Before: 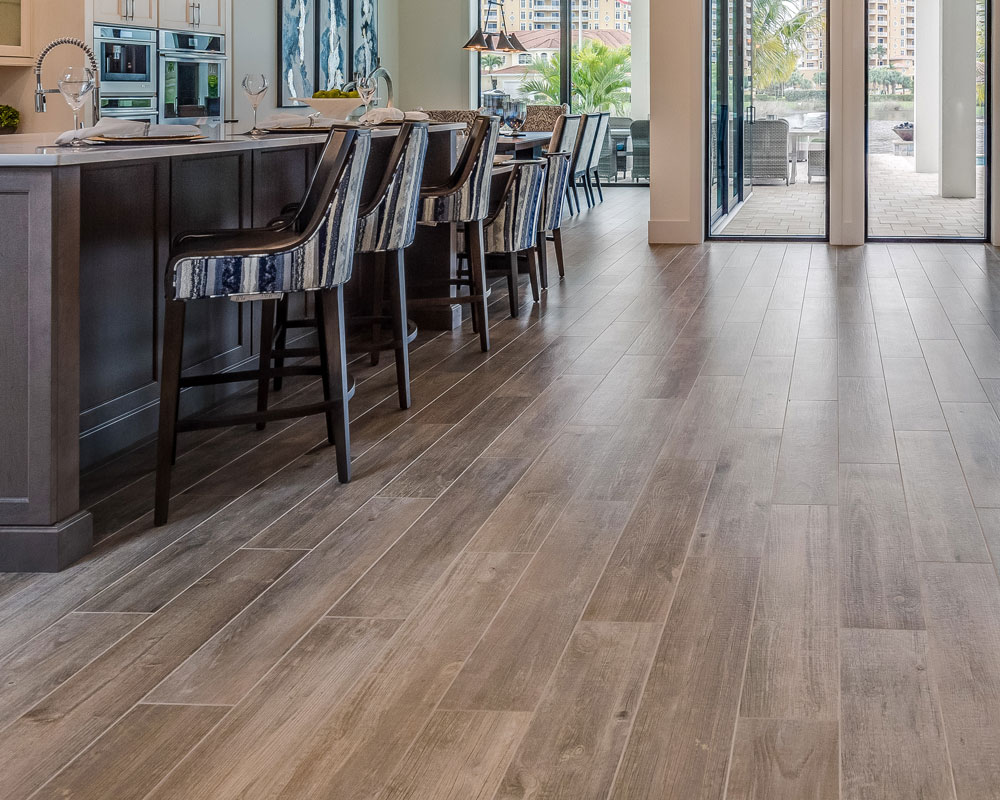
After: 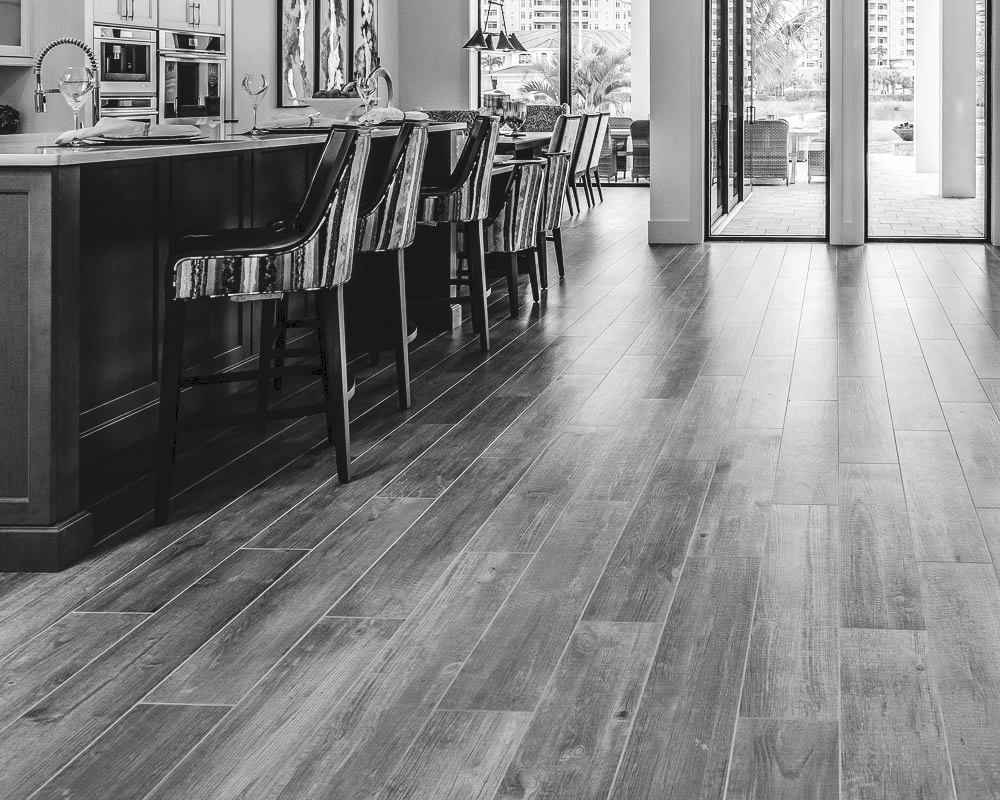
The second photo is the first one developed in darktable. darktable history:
white balance: emerald 1
color calibration: output gray [0.267, 0.423, 0.261, 0], illuminant same as pipeline (D50), adaptation none (bypass)
exposure: compensate highlight preservation false
color balance rgb: linear chroma grading › global chroma 15%, perceptual saturation grading › global saturation 30%
tone curve: curves: ch0 [(0, 0) (0.003, 0.082) (0.011, 0.082) (0.025, 0.088) (0.044, 0.088) (0.069, 0.093) (0.1, 0.101) (0.136, 0.109) (0.177, 0.129) (0.224, 0.155) (0.277, 0.214) (0.335, 0.289) (0.399, 0.378) (0.468, 0.476) (0.543, 0.589) (0.623, 0.713) (0.709, 0.826) (0.801, 0.908) (0.898, 0.98) (1, 1)], preserve colors none
